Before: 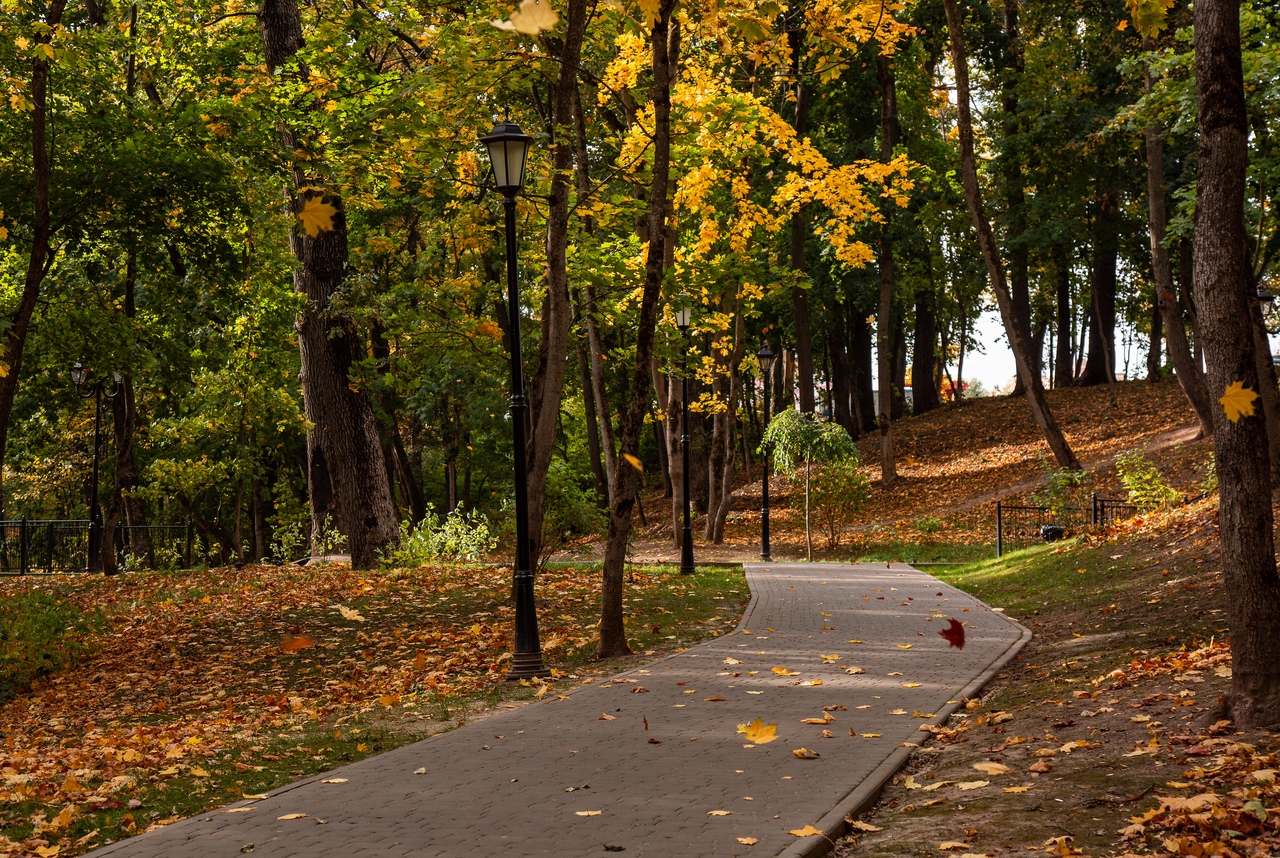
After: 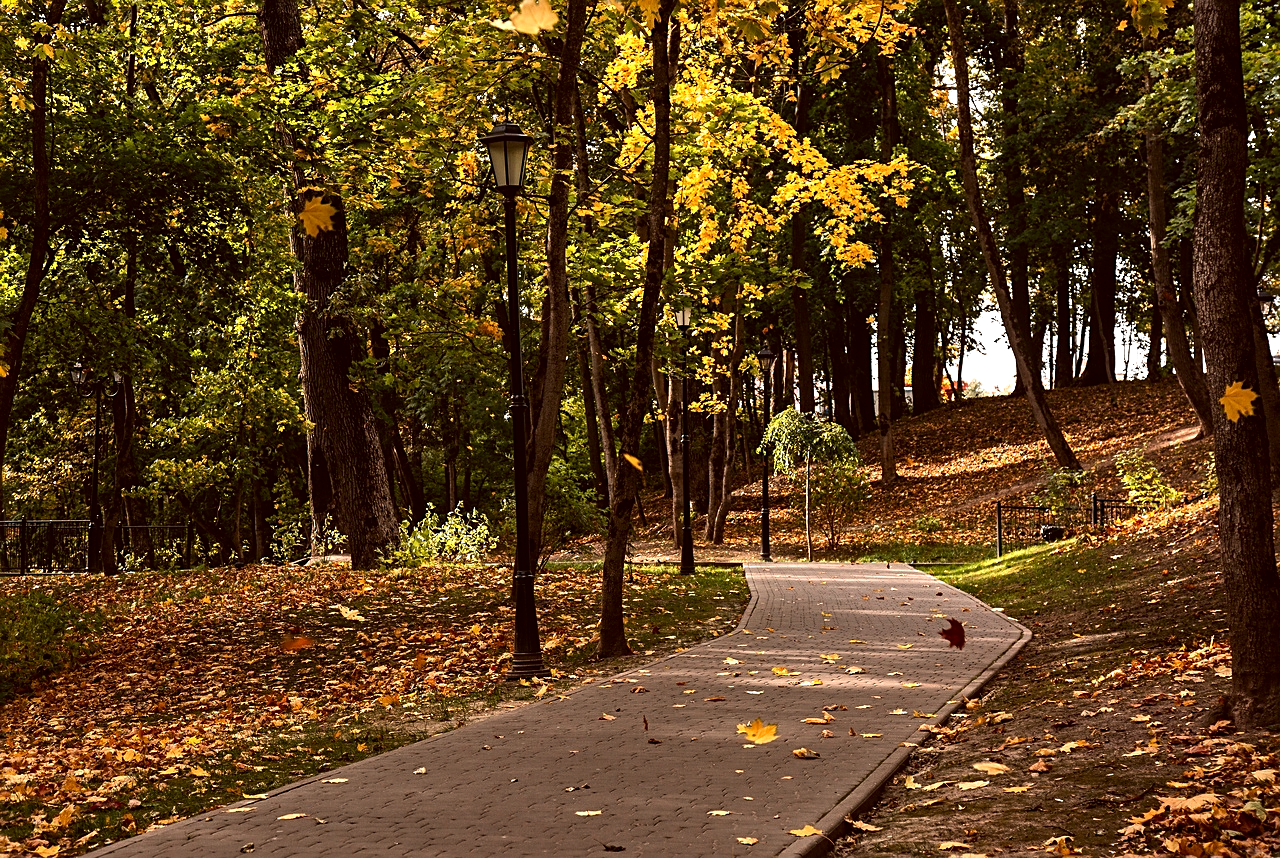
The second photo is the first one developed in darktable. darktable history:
sharpen: on, module defaults
tone equalizer: -8 EV -0.764 EV, -7 EV -0.721 EV, -6 EV -0.623 EV, -5 EV -0.408 EV, -3 EV 0.369 EV, -2 EV 0.6 EV, -1 EV 0.683 EV, +0 EV 0.765 EV, edges refinement/feathering 500, mask exposure compensation -1.57 EV, preserve details no
color correction: highlights a* 6.55, highlights b* 8.3, shadows a* 5.85, shadows b* 7.16, saturation 0.919
